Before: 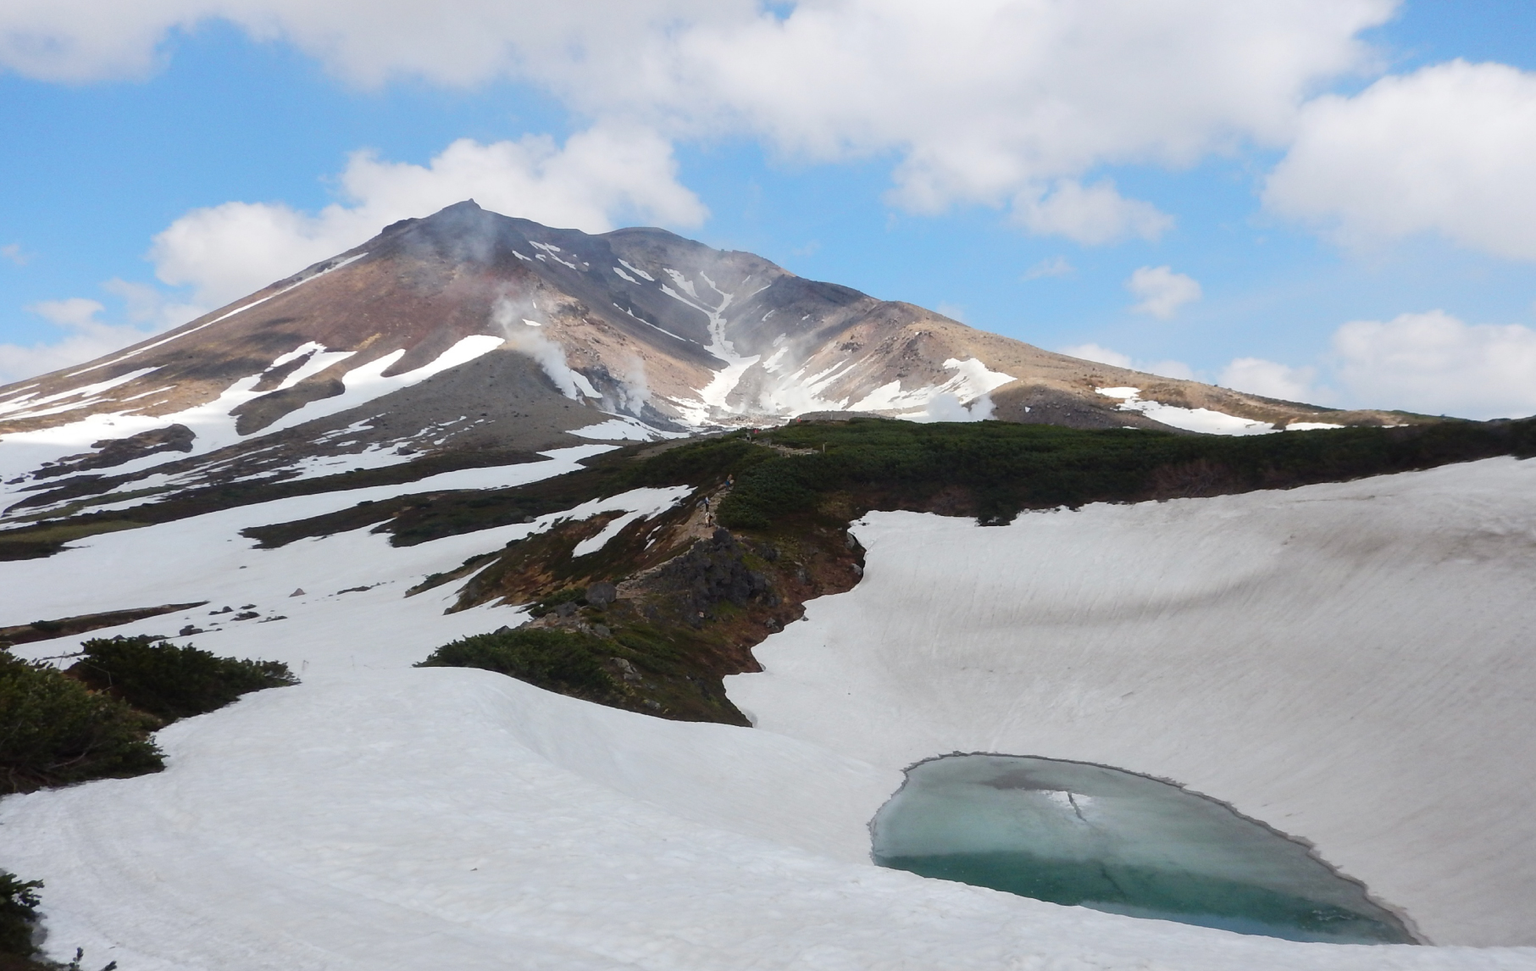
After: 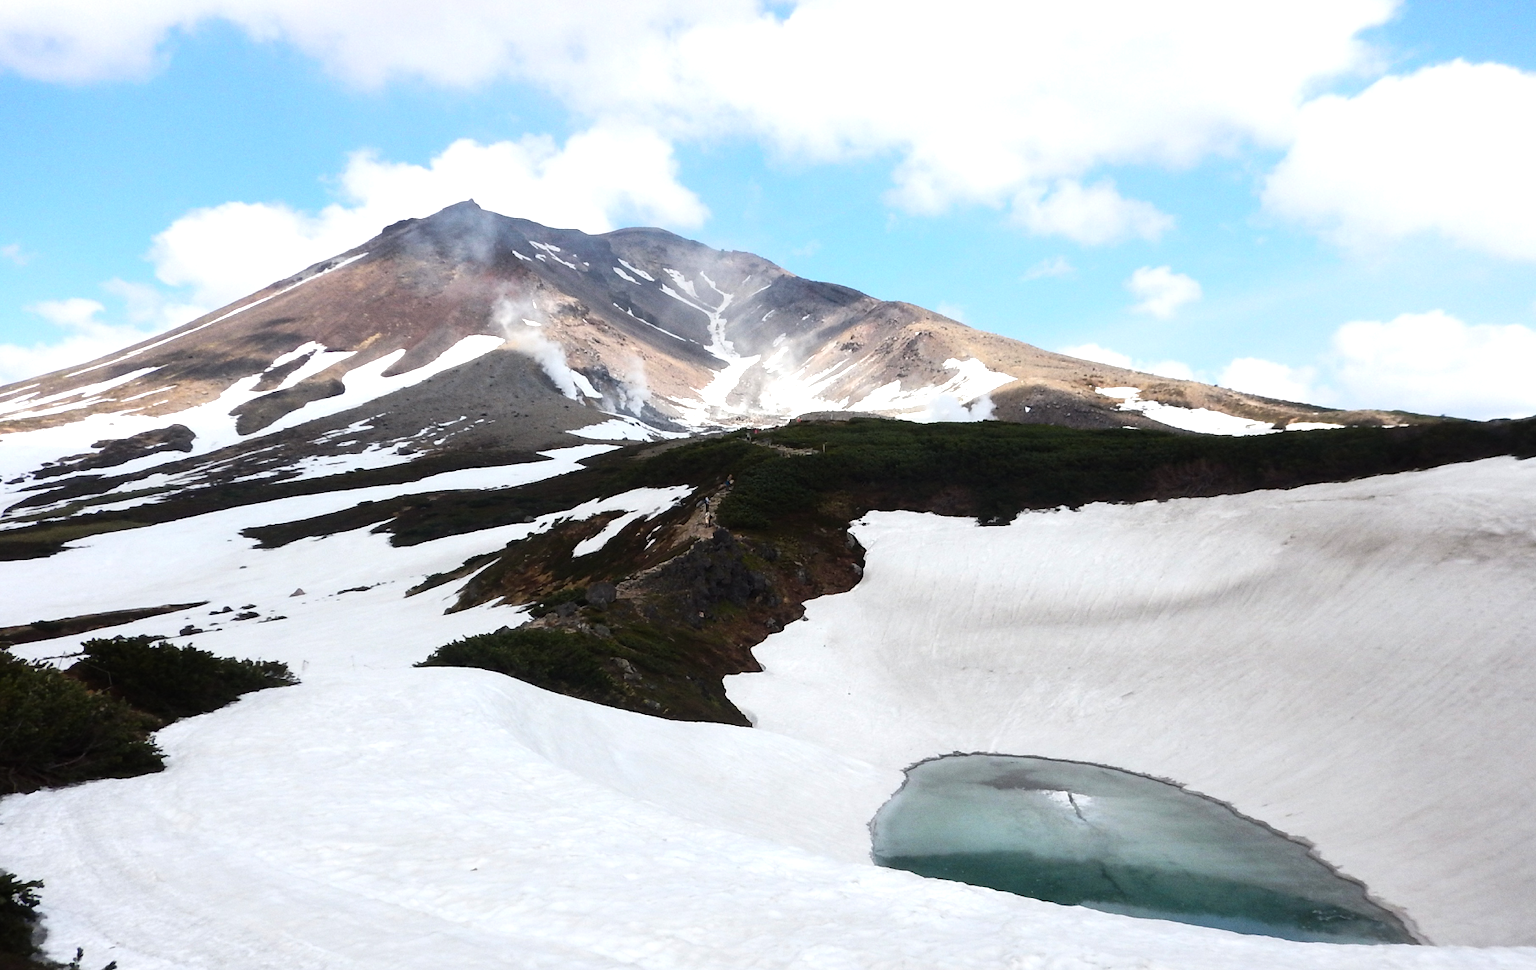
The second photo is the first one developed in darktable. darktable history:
grain: coarseness 0.09 ISO, strength 10%
tone equalizer: -8 EV -0.75 EV, -7 EV -0.7 EV, -6 EV -0.6 EV, -5 EV -0.4 EV, -3 EV 0.4 EV, -2 EV 0.6 EV, -1 EV 0.7 EV, +0 EV 0.75 EV, edges refinement/feathering 500, mask exposure compensation -1.57 EV, preserve details no
